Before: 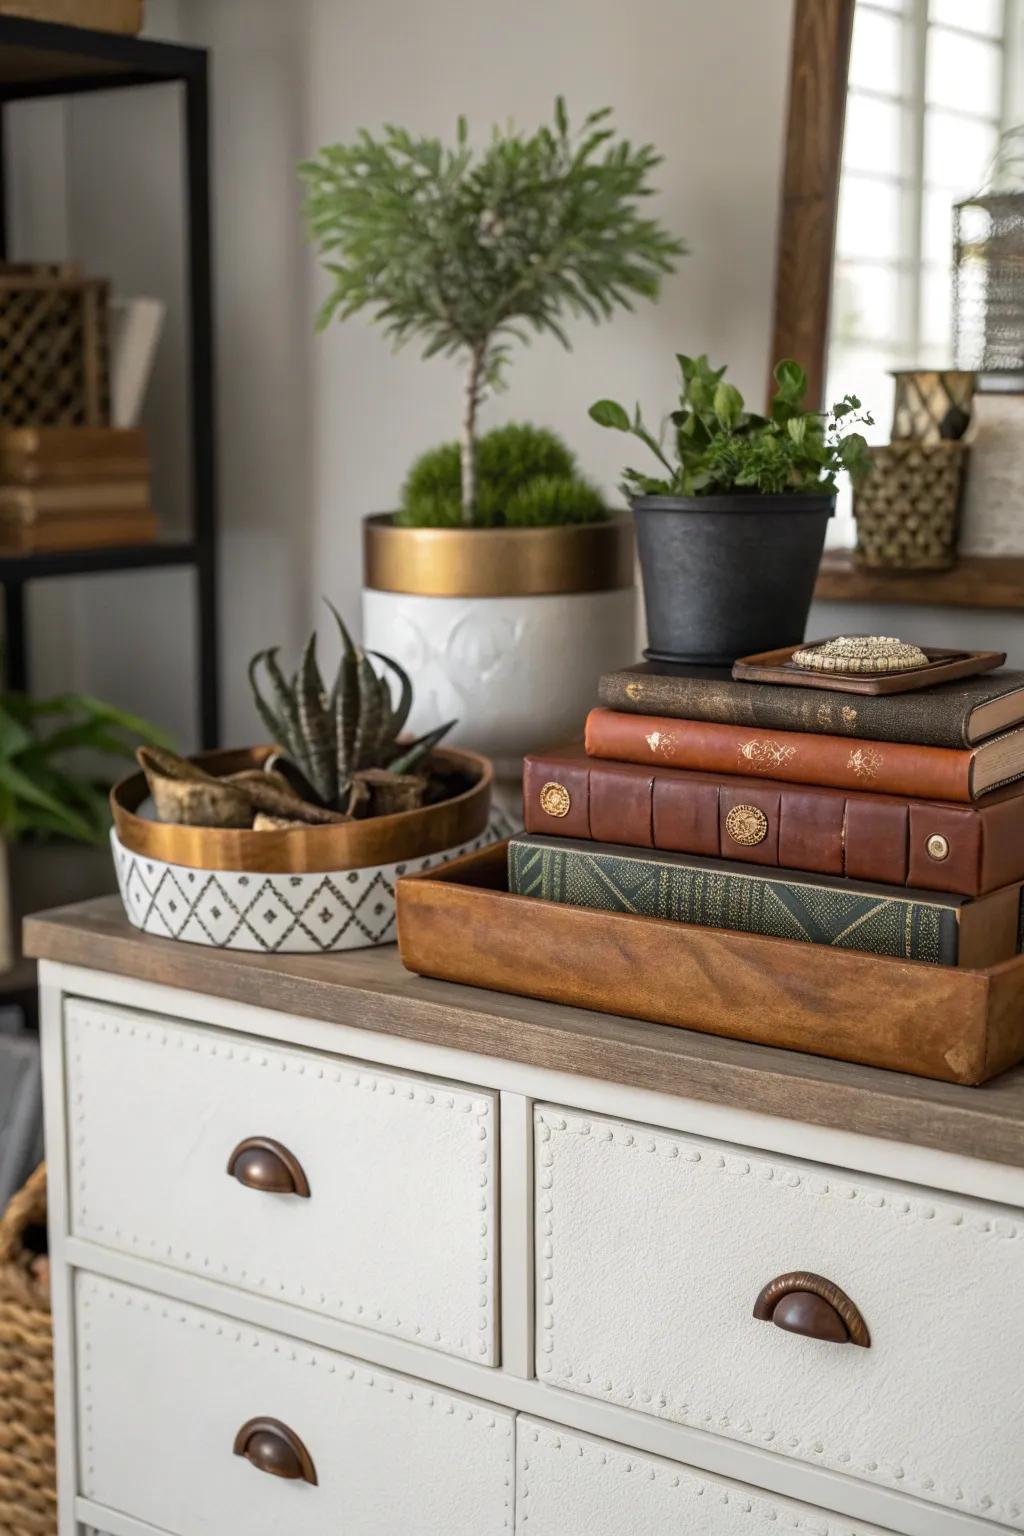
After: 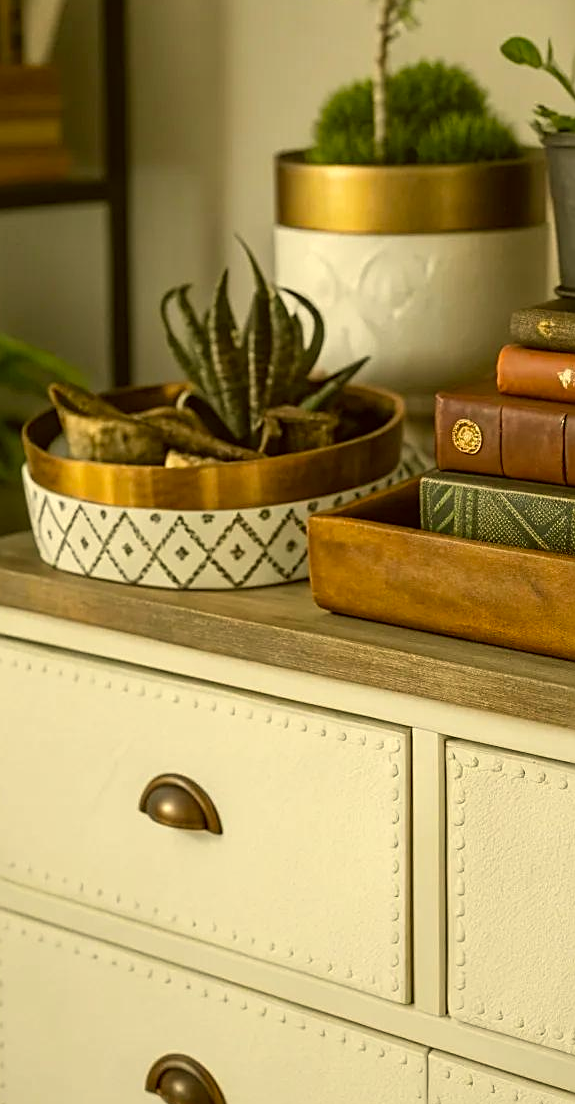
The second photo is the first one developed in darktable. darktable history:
tone equalizer: on, module defaults
crop: left 8.671%, top 23.655%, right 35.119%, bottom 4.445%
color correction: highlights a* 0.148, highlights b* 29.04, shadows a* -0.155, shadows b* 21.24
sharpen: on, module defaults
